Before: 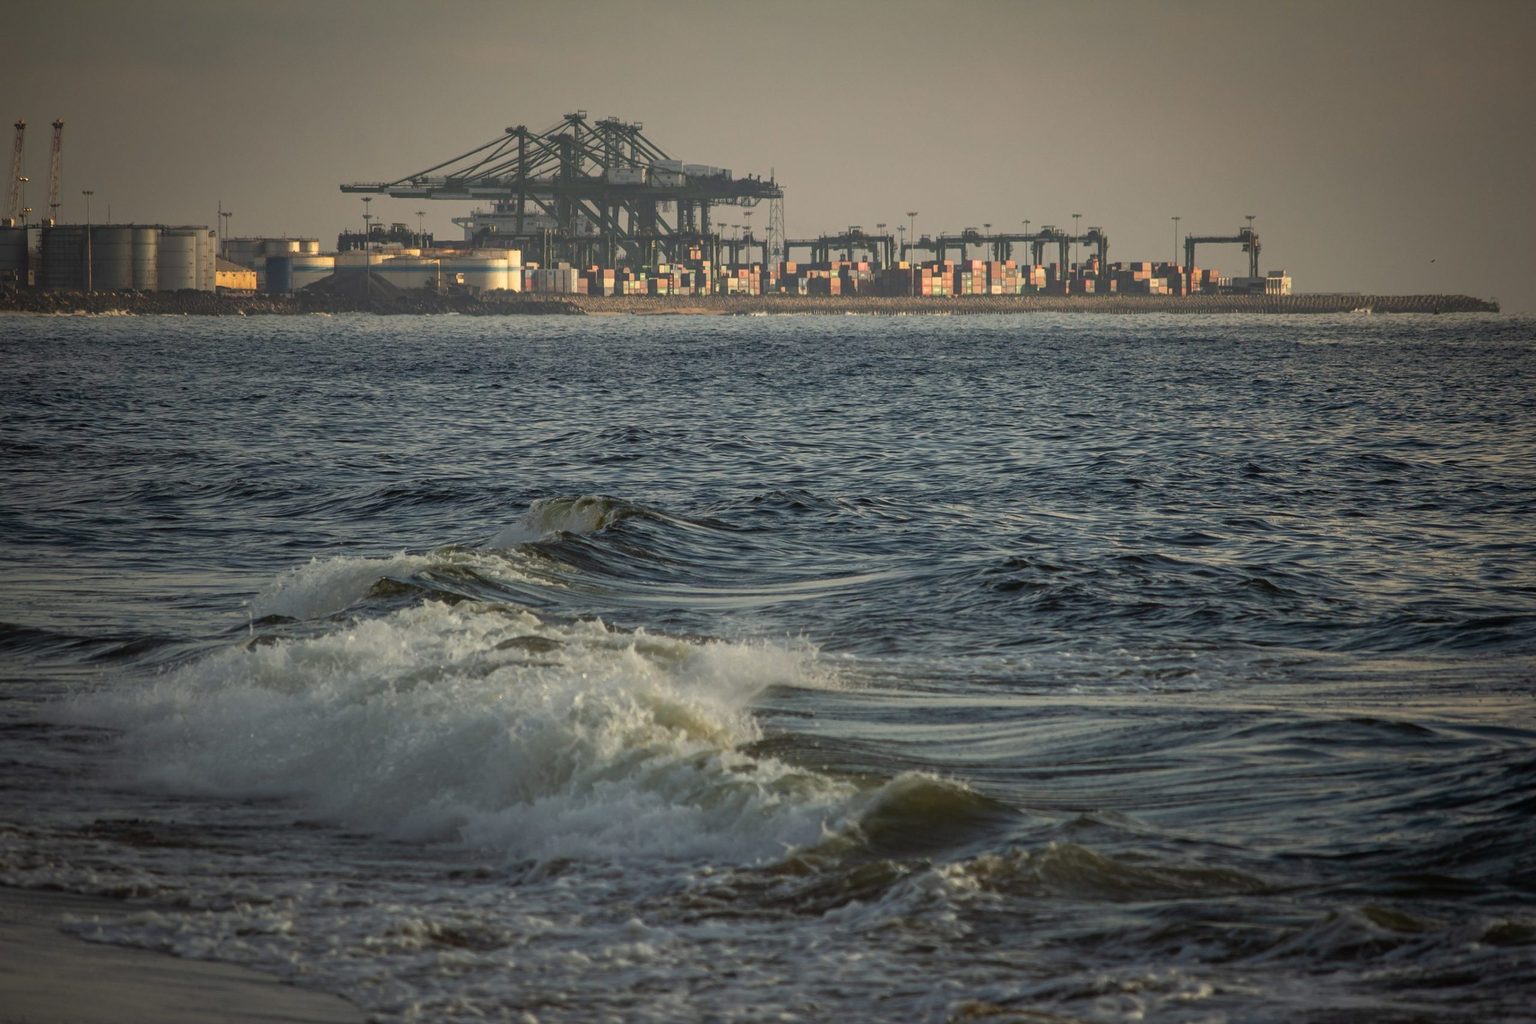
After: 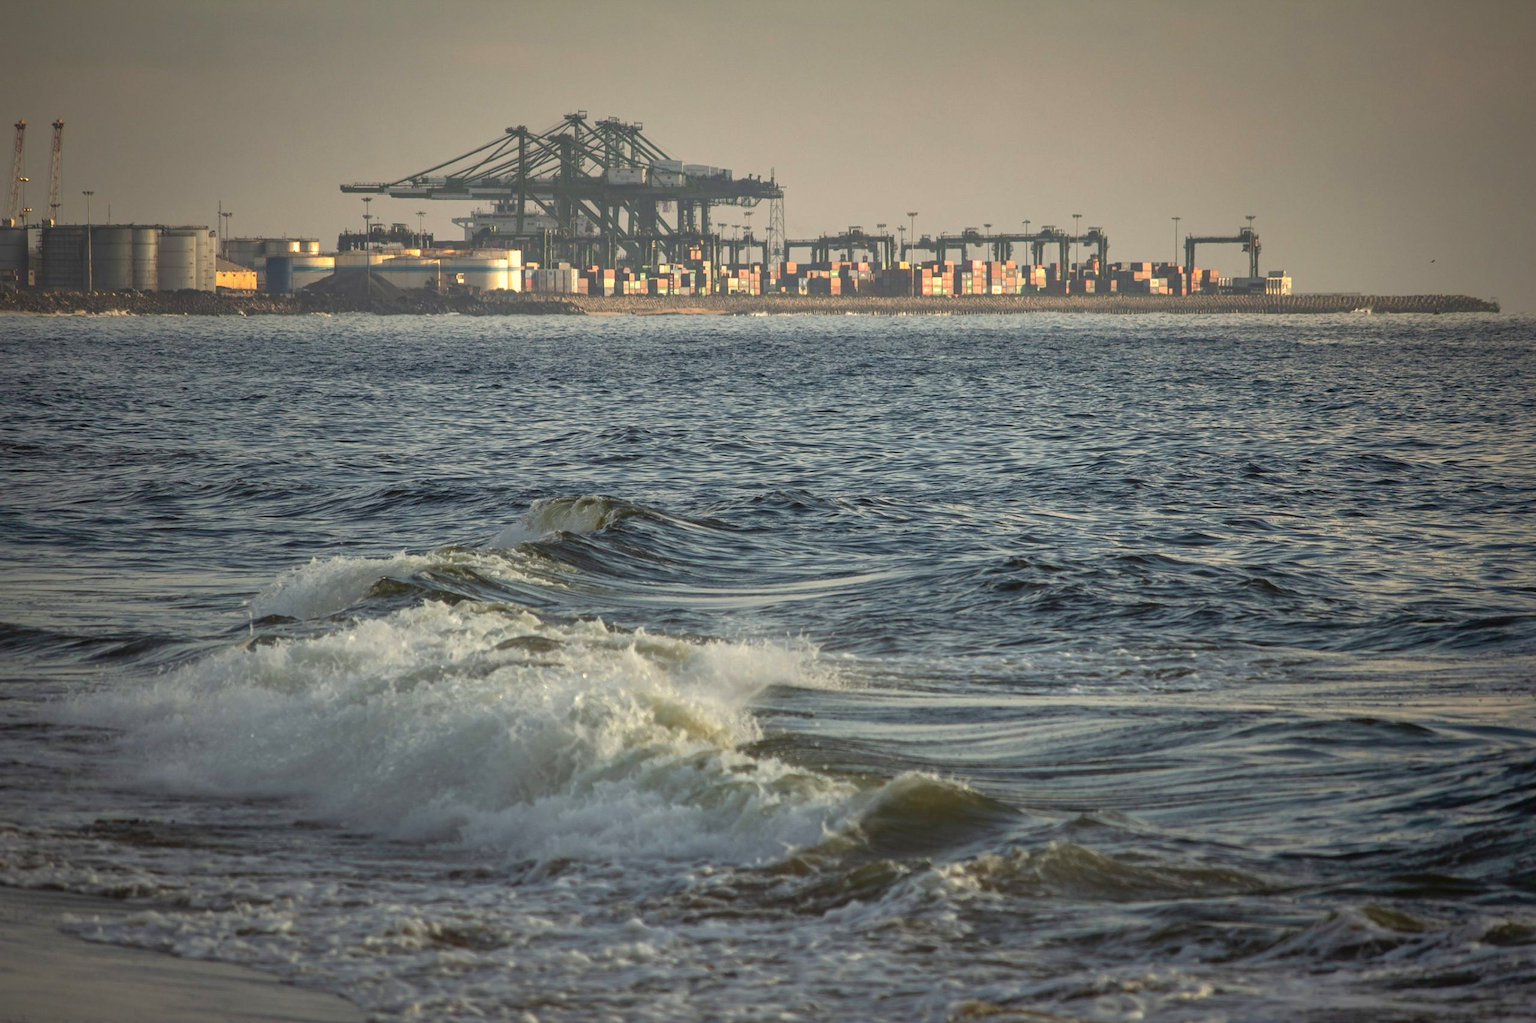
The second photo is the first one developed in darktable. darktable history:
shadows and highlights: on, module defaults
exposure: exposure 0.569 EV, compensate highlight preservation false
